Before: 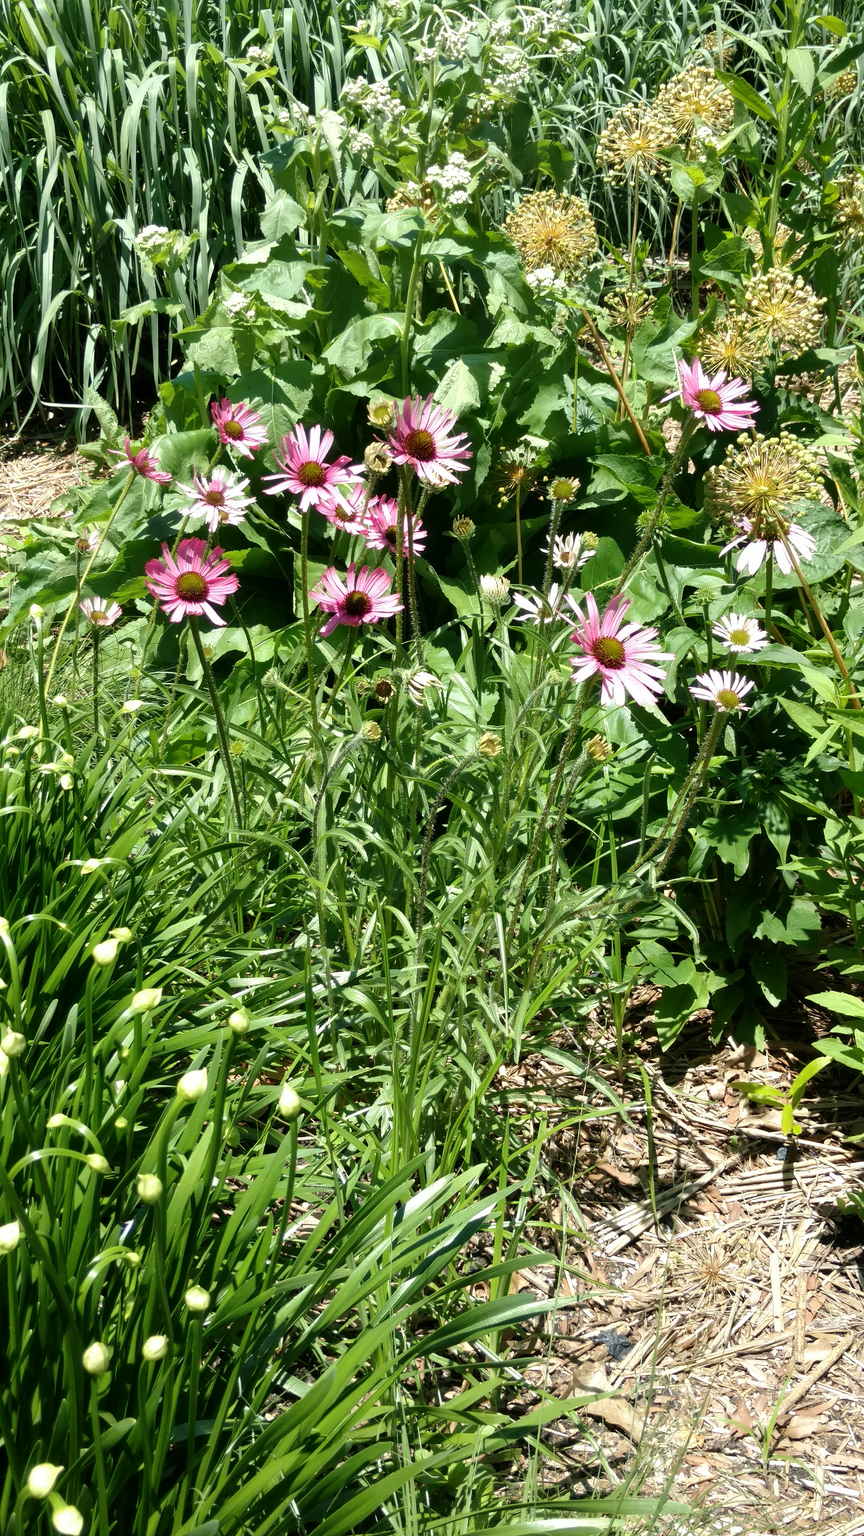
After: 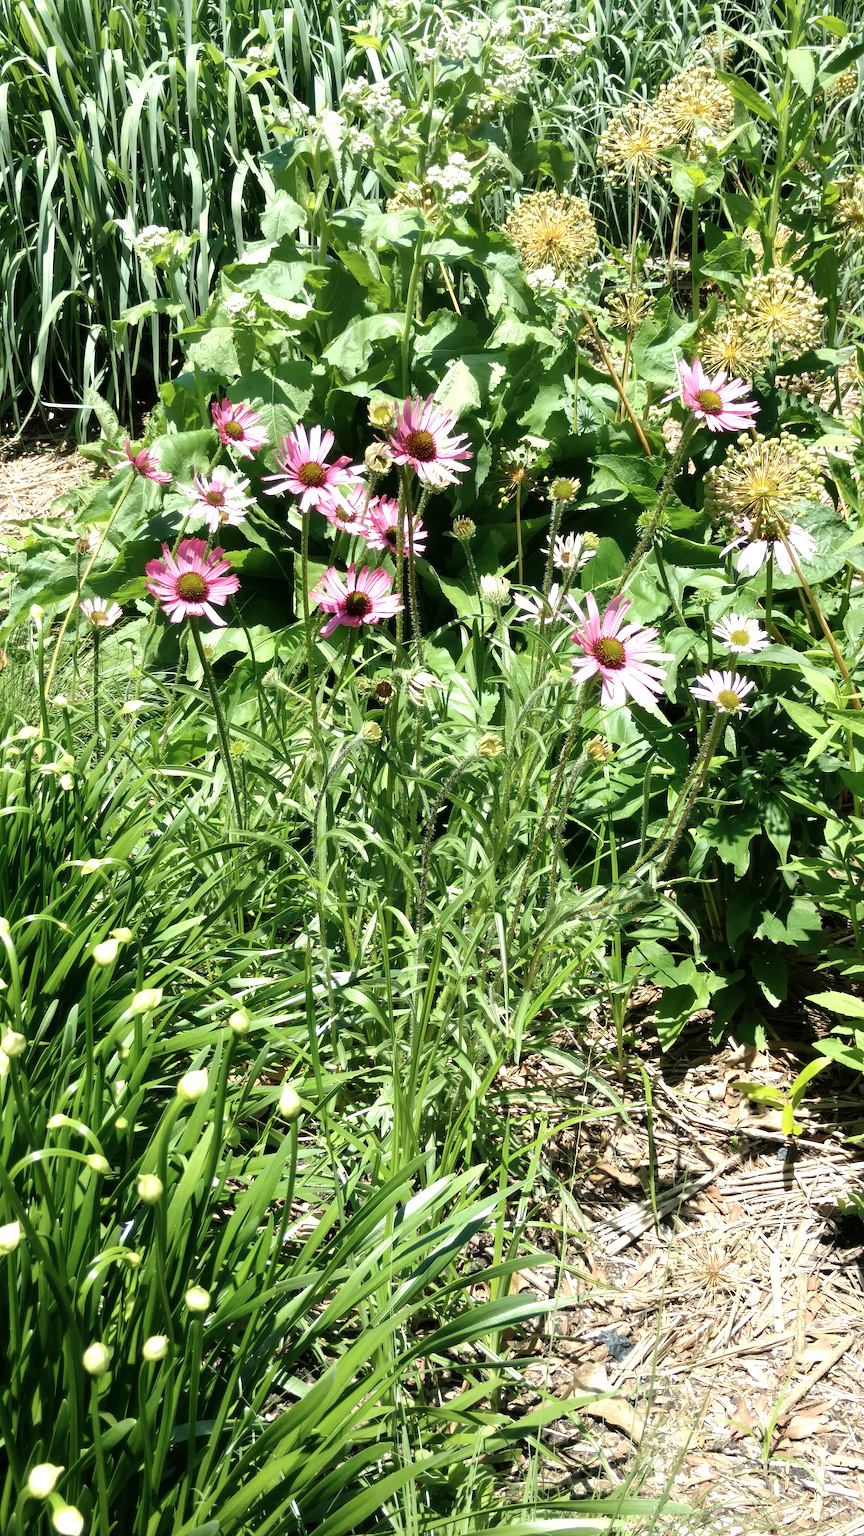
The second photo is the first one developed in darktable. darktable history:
tone curve: curves: ch0 [(0, 0) (0.541, 0.628) (0.906, 0.997)], color space Lab, independent channels, preserve colors none
